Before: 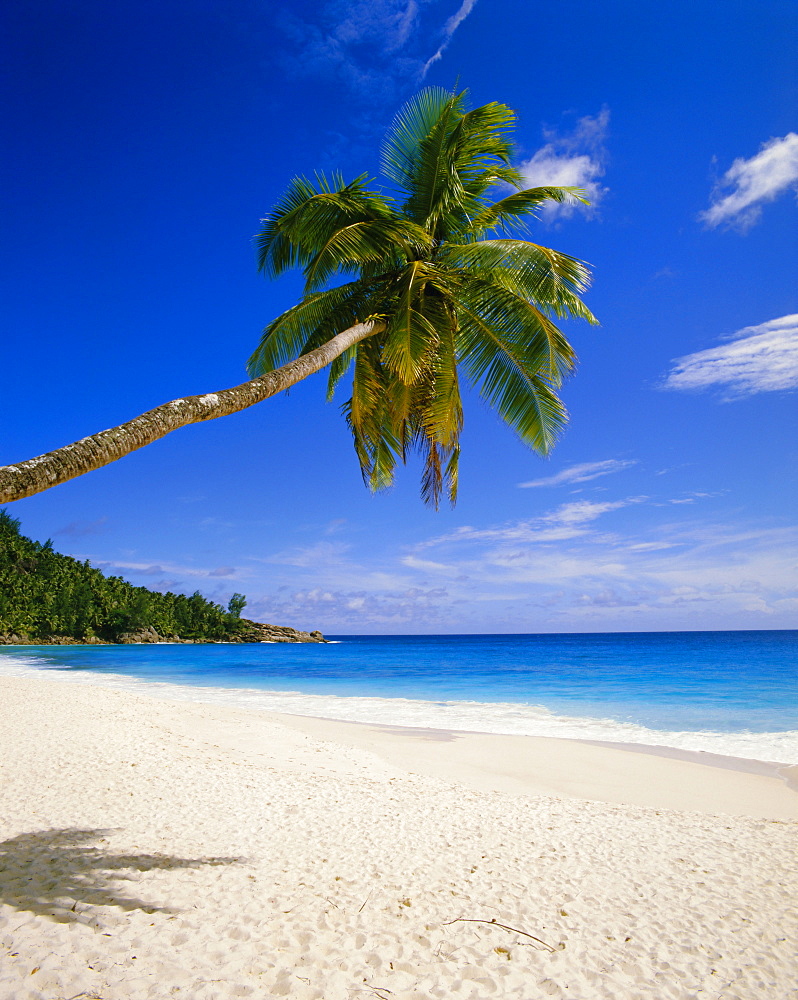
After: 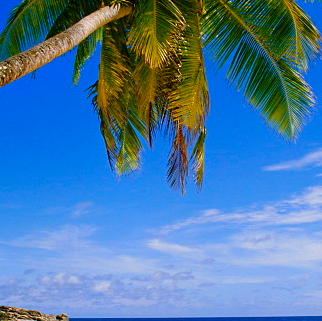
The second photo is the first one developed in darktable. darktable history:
crop: left 31.837%, top 31.749%, right 27.774%, bottom 36.143%
